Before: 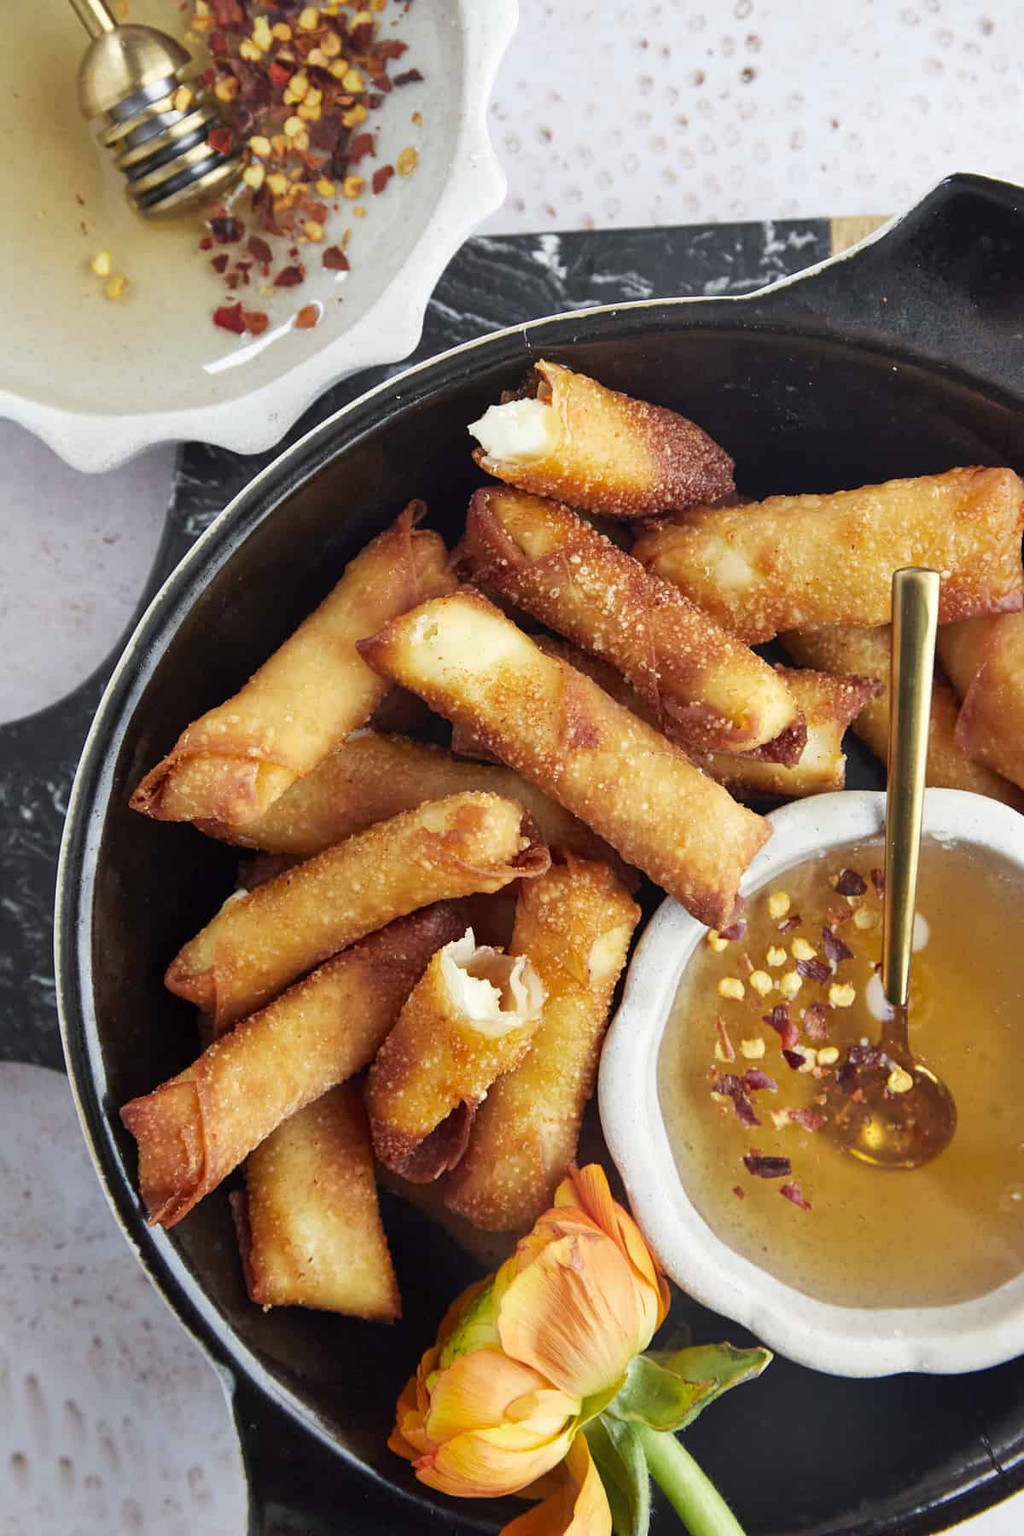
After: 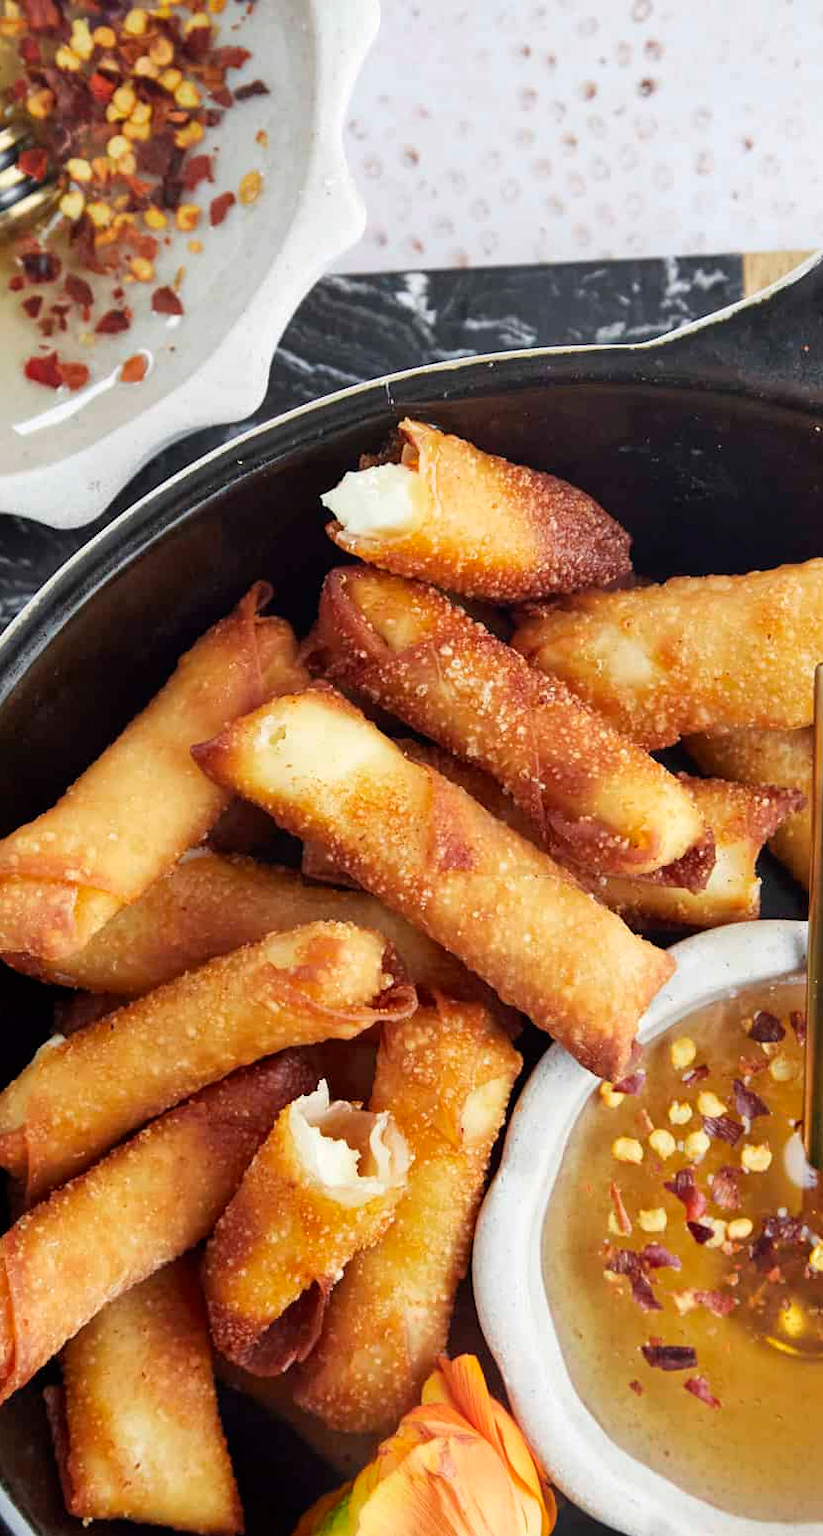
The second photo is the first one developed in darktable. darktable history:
crop: left 18.782%, right 12.079%, bottom 14.043%
